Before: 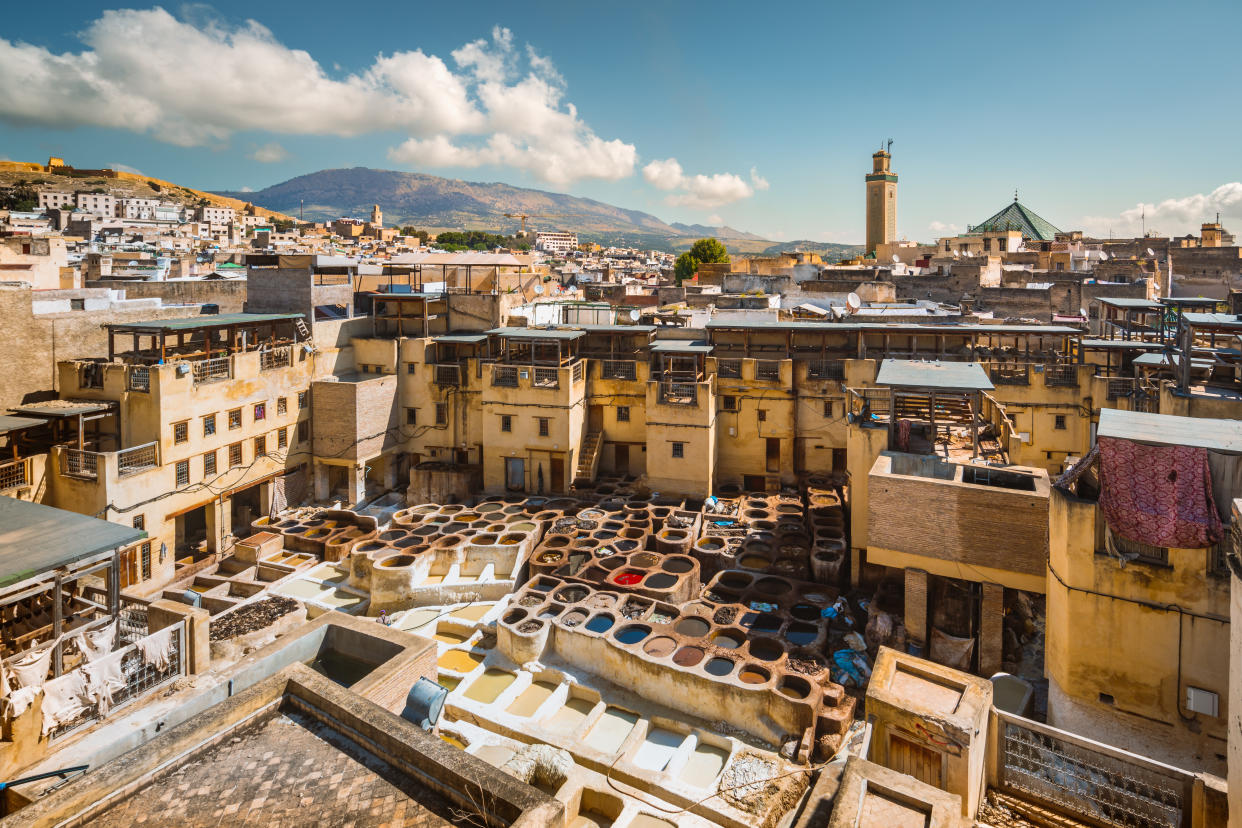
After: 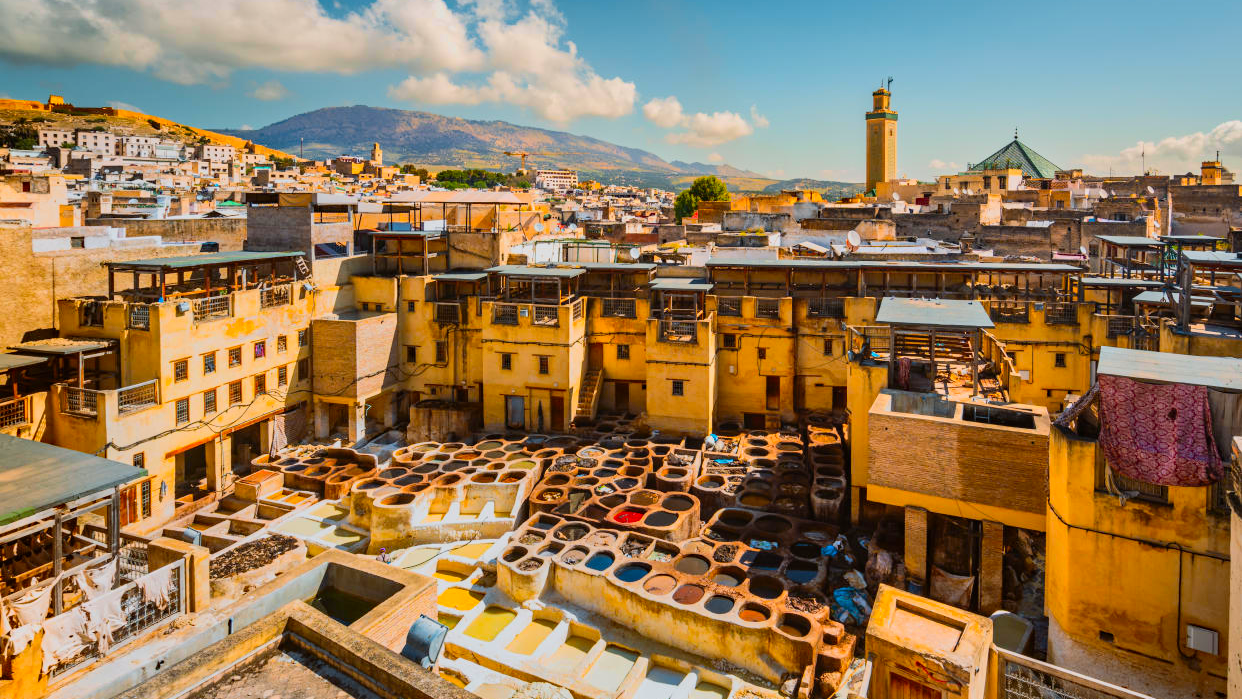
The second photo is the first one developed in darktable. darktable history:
contrast brightness saturation: brightness -0.024, saturation 0.344
crop: top 7.593%, bottom 7.902%
shadows and highlights: shadows 36.51, highlights -27.59, soften with gaussian
tone curve: curves: ch0 [(0, 0) (0.526, 0.642) (1, 1)], color space Lab, independent channels, preserve colors none
color zones: curves: ch0 [(0.224, 0.526) (0.75, 0.5)]; ch1 [(0.055, 0.526) (0.224, 0.761) (0.377, 0.526) (0.75, 0.5)]
exposure: exposure -0.492 EV, compensate highlight preservation false
haze removal: compatibility mode true, adaptive false
